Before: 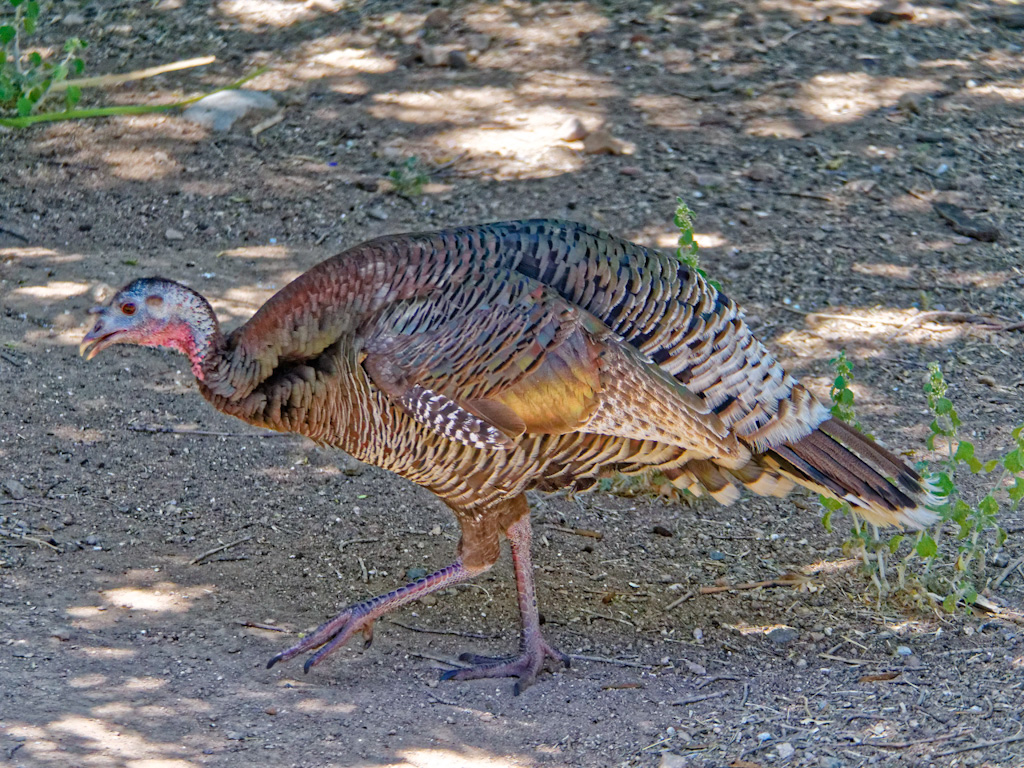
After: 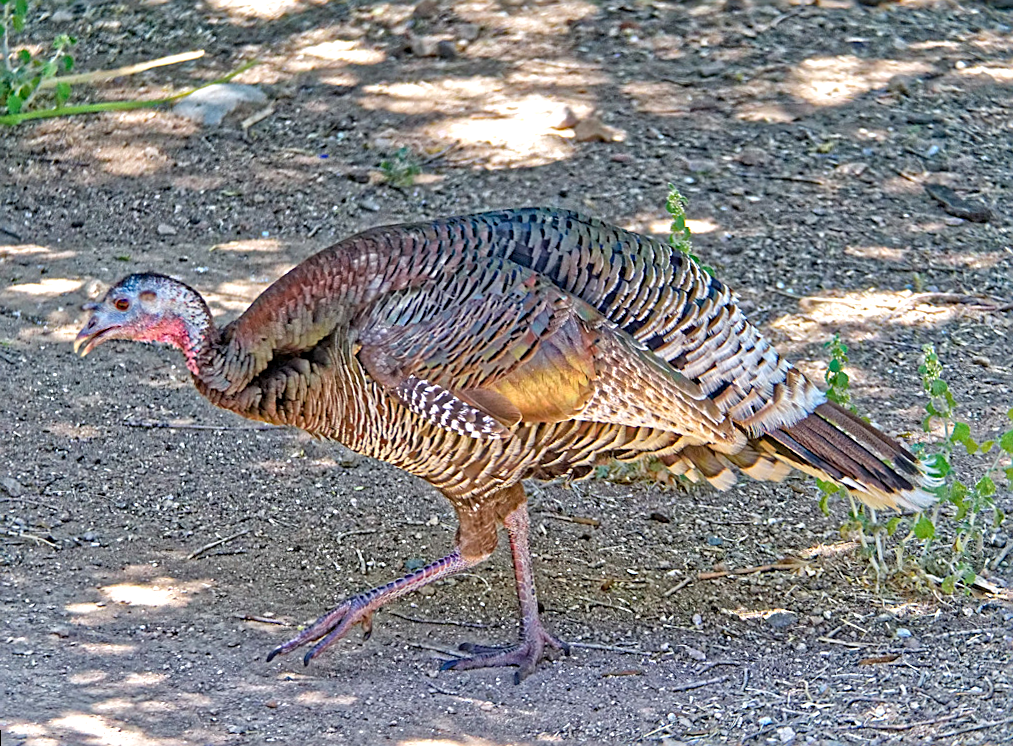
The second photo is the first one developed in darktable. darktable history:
exposure: black level correction 0.001, exposure 0.5 EV, compensate exposure bias true, compensate highlight preservation false
shadows and highlights: shadows 52.42, soften with gaussian
sharpen: amount 0.75
rotate and perspective: rotation -1°, crop left 0.011, crop right 0.989, crop top 0.025, crop bottom 0.975
